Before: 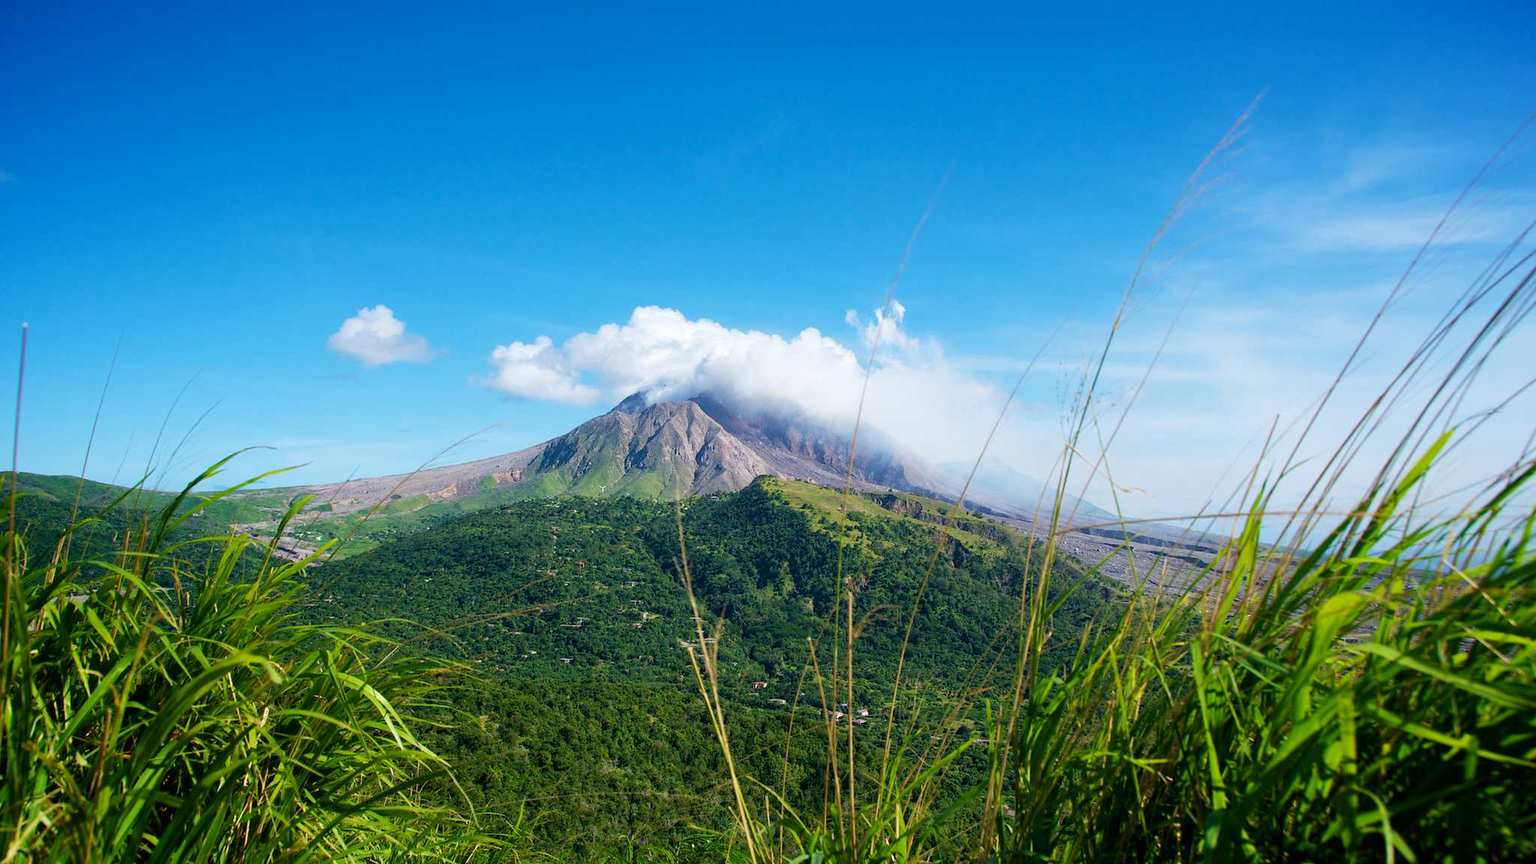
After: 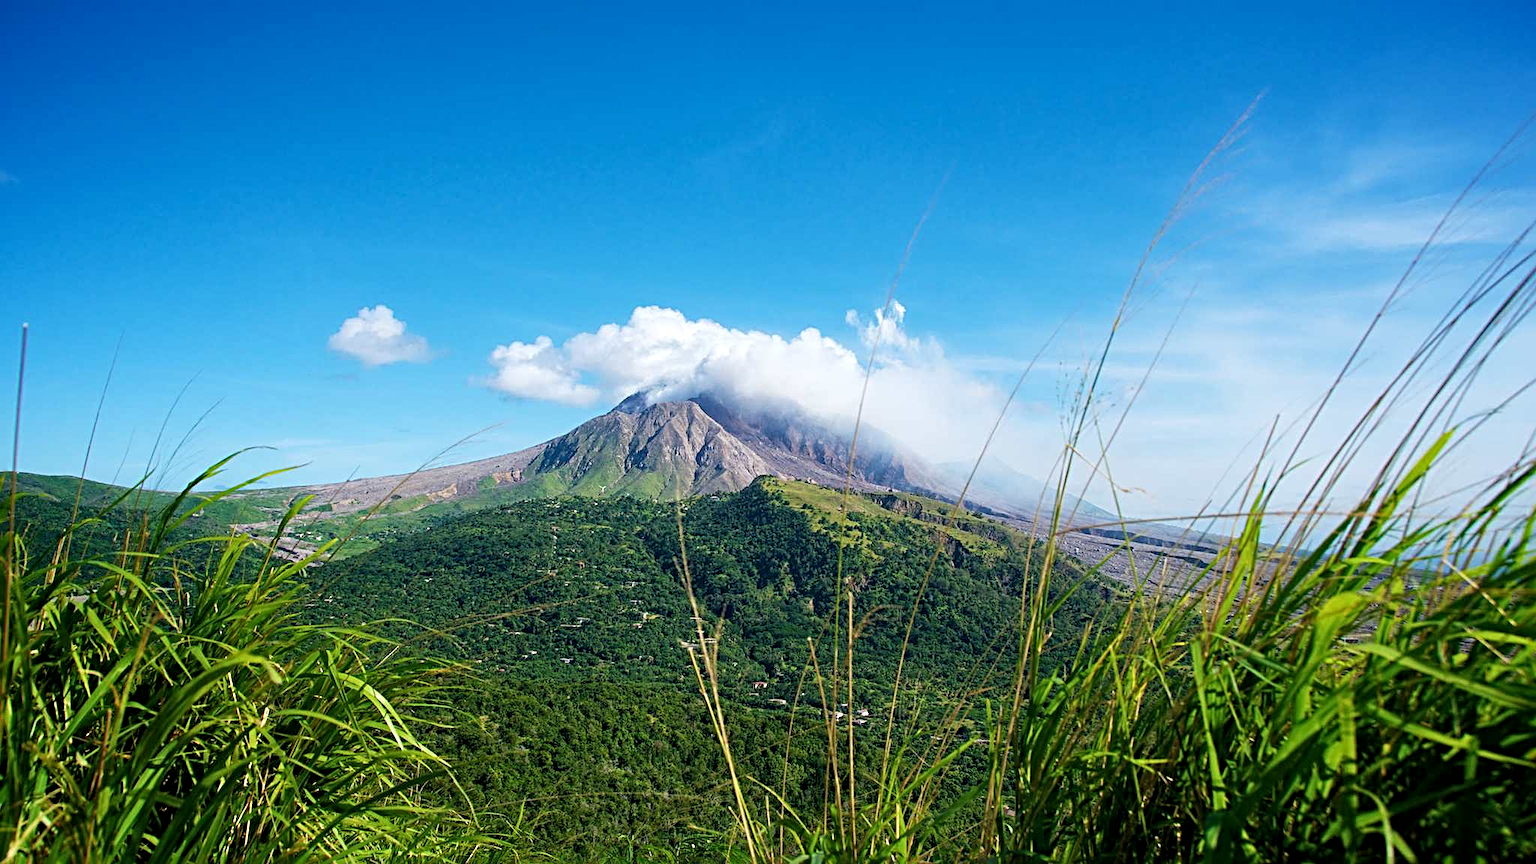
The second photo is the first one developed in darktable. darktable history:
sharpen: radius 4
local contrast: highlights 100%, shadows 100%, detail 120%, midtone range 0.2
